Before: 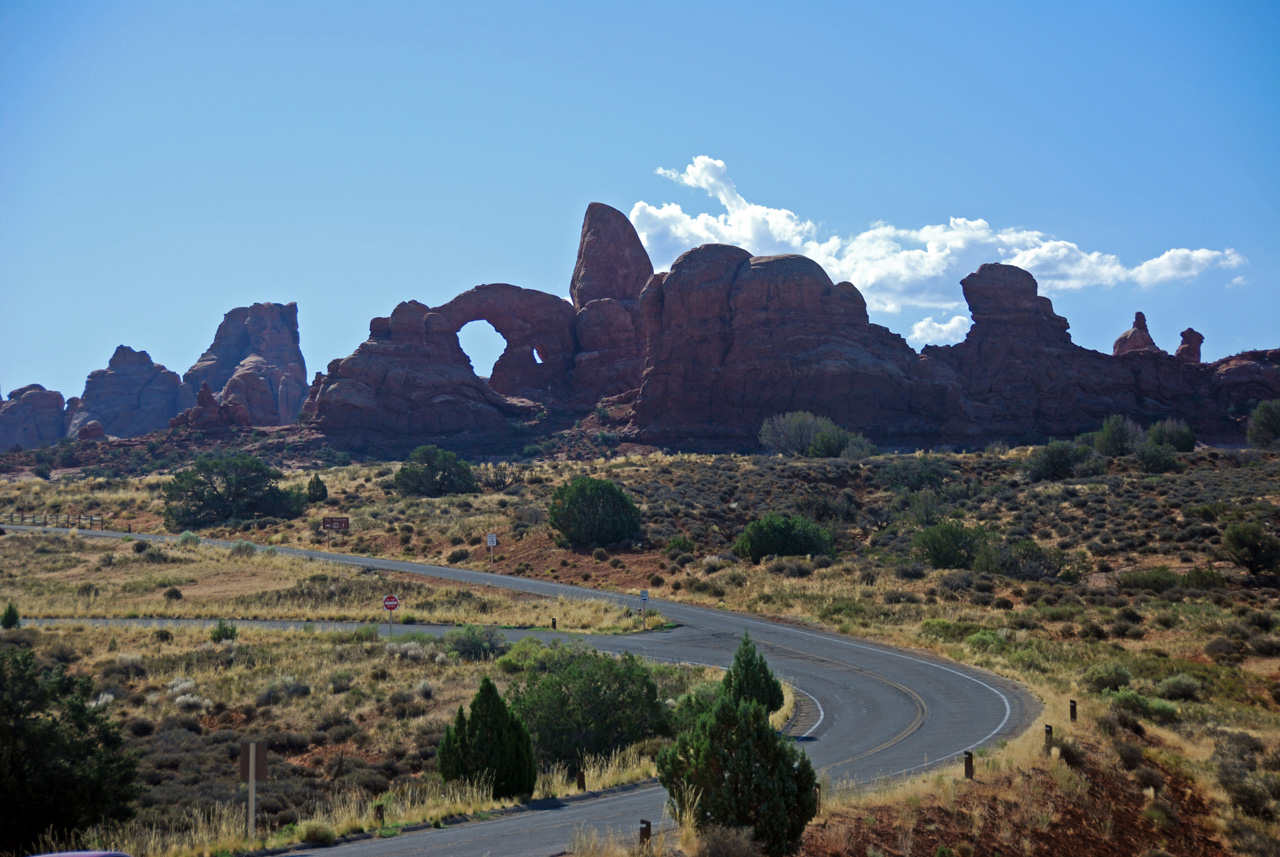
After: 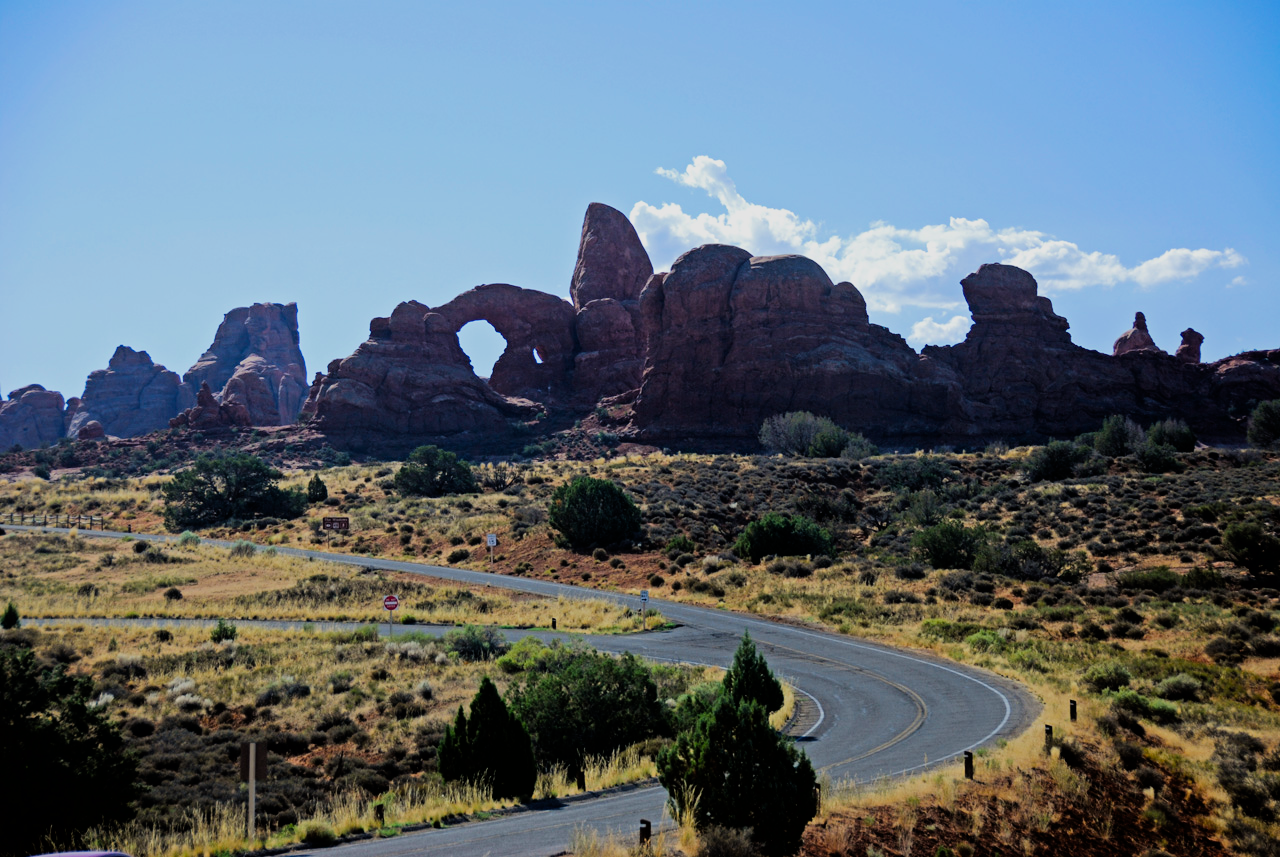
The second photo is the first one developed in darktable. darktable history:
color balance rgb: perceptual saturation grading › global saturation 25.587%, perceptual brilliance grading › mid-tones 10.044%, perceptual brilliance grading › shadows 14.256%
filmic rgb: black relative exposure -5.15 EV, white relative exposure 3.98 EV, hardness 2.88, contrast 1.299, highlights saturation mix -30.27%
